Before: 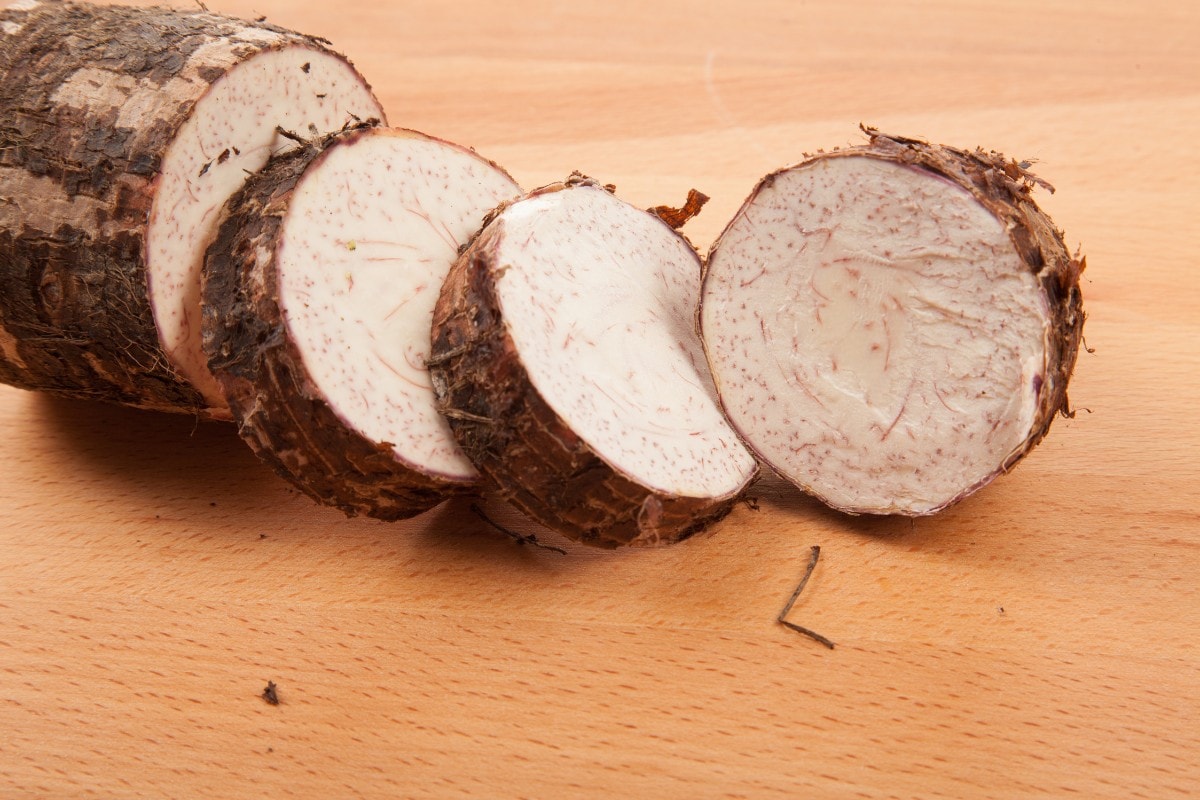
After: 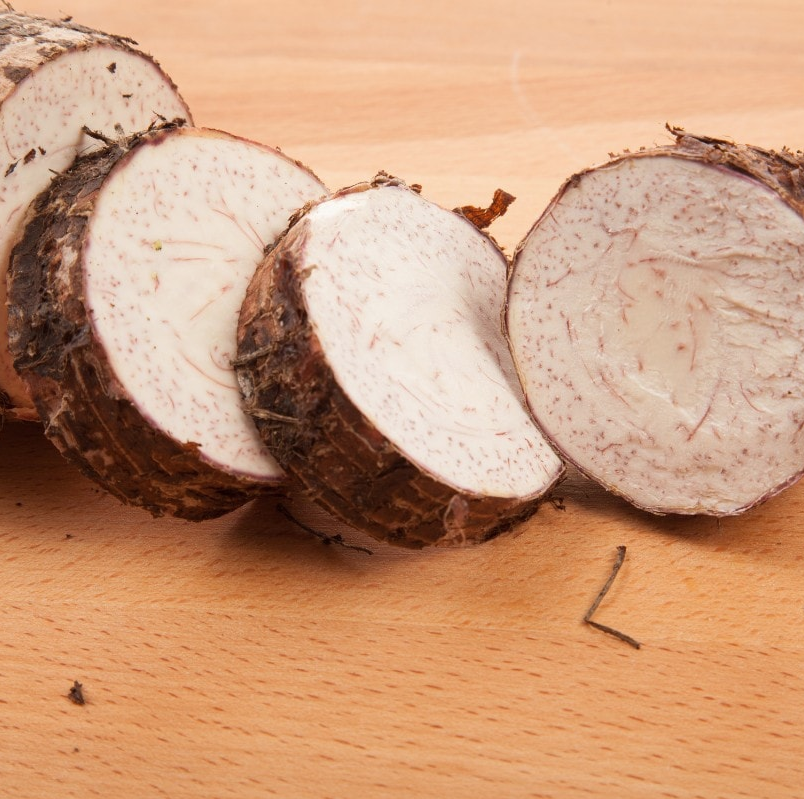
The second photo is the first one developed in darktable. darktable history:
crop and rotate: left 16.223%, right 16.71%
contrast brightness saturation: saturation -0.046
